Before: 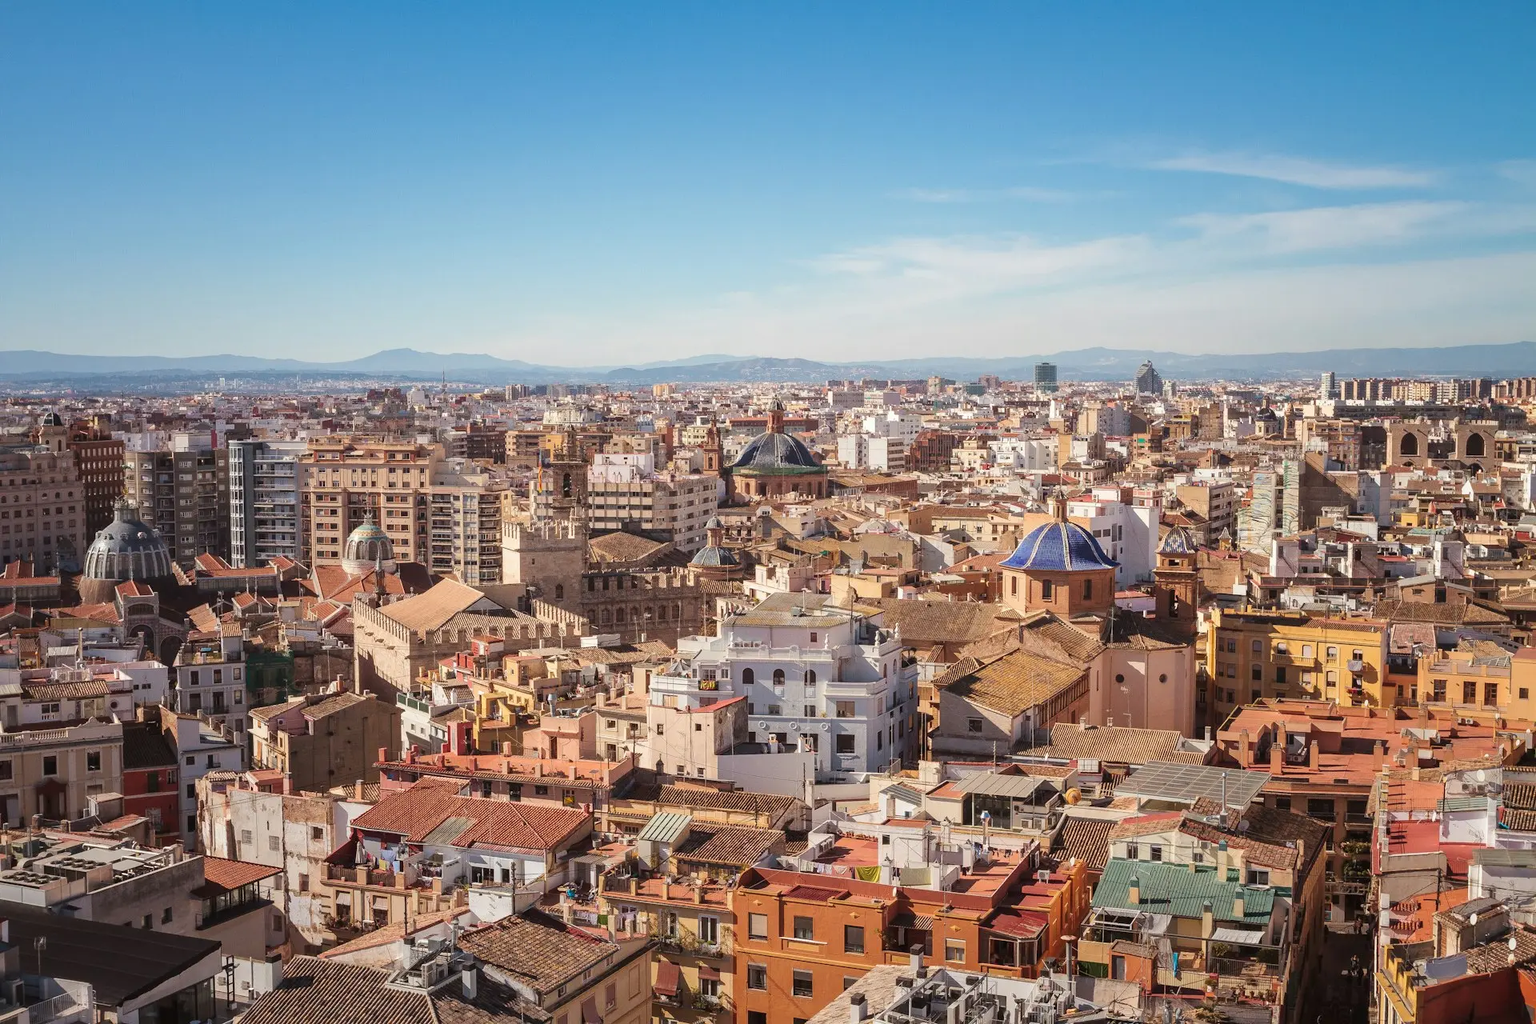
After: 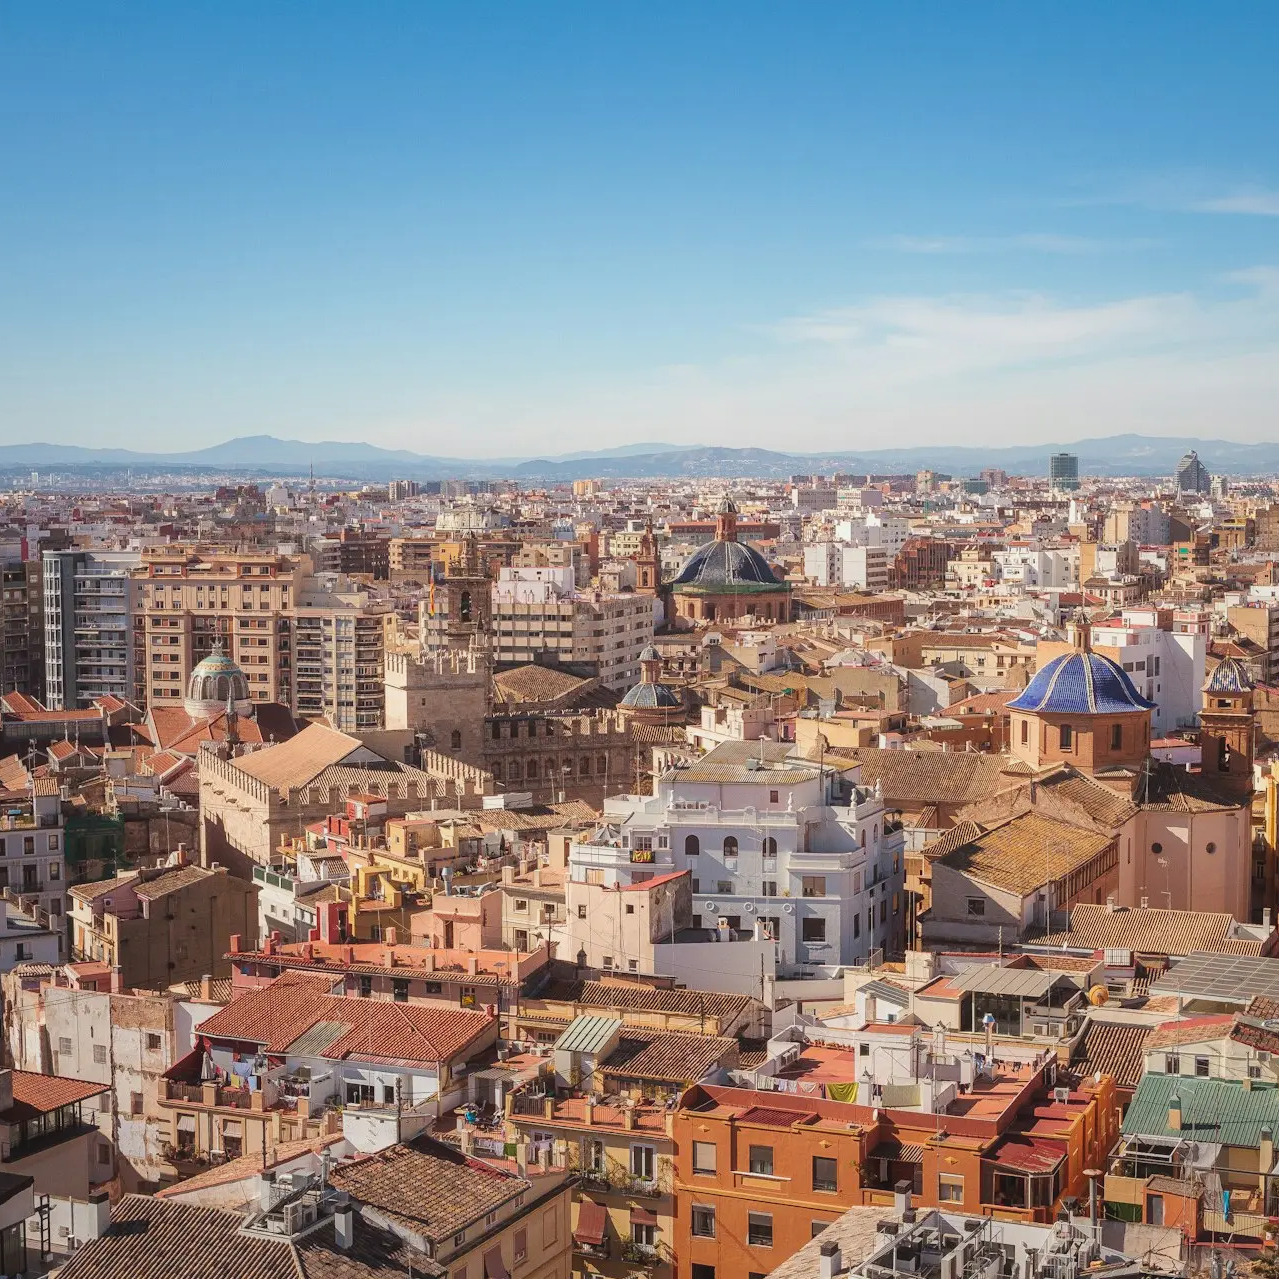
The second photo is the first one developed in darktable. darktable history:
crop and rotate: left 12.673%, right 20.66%
contrast equalizer: y [[0.5, 0.488, 0.462, 0.461, 0.491, 0.5], [0.5 ×6], [0.5 ×6], [0 ×6], [0 ×6]]
